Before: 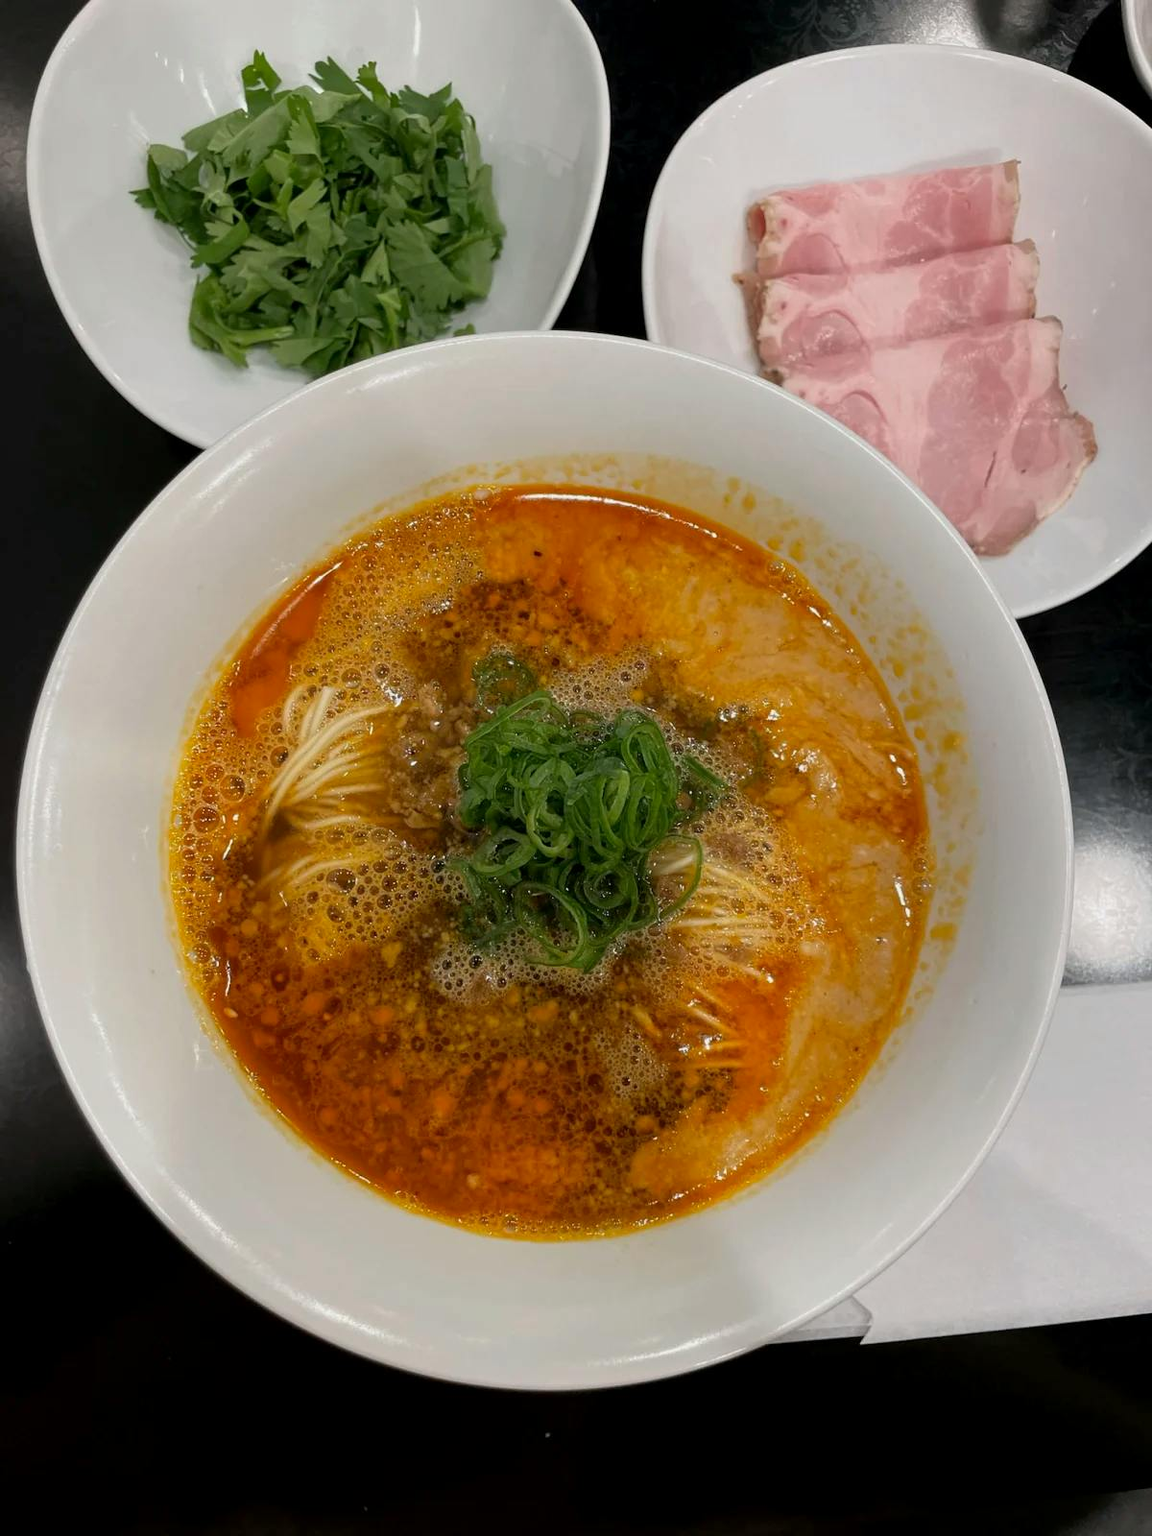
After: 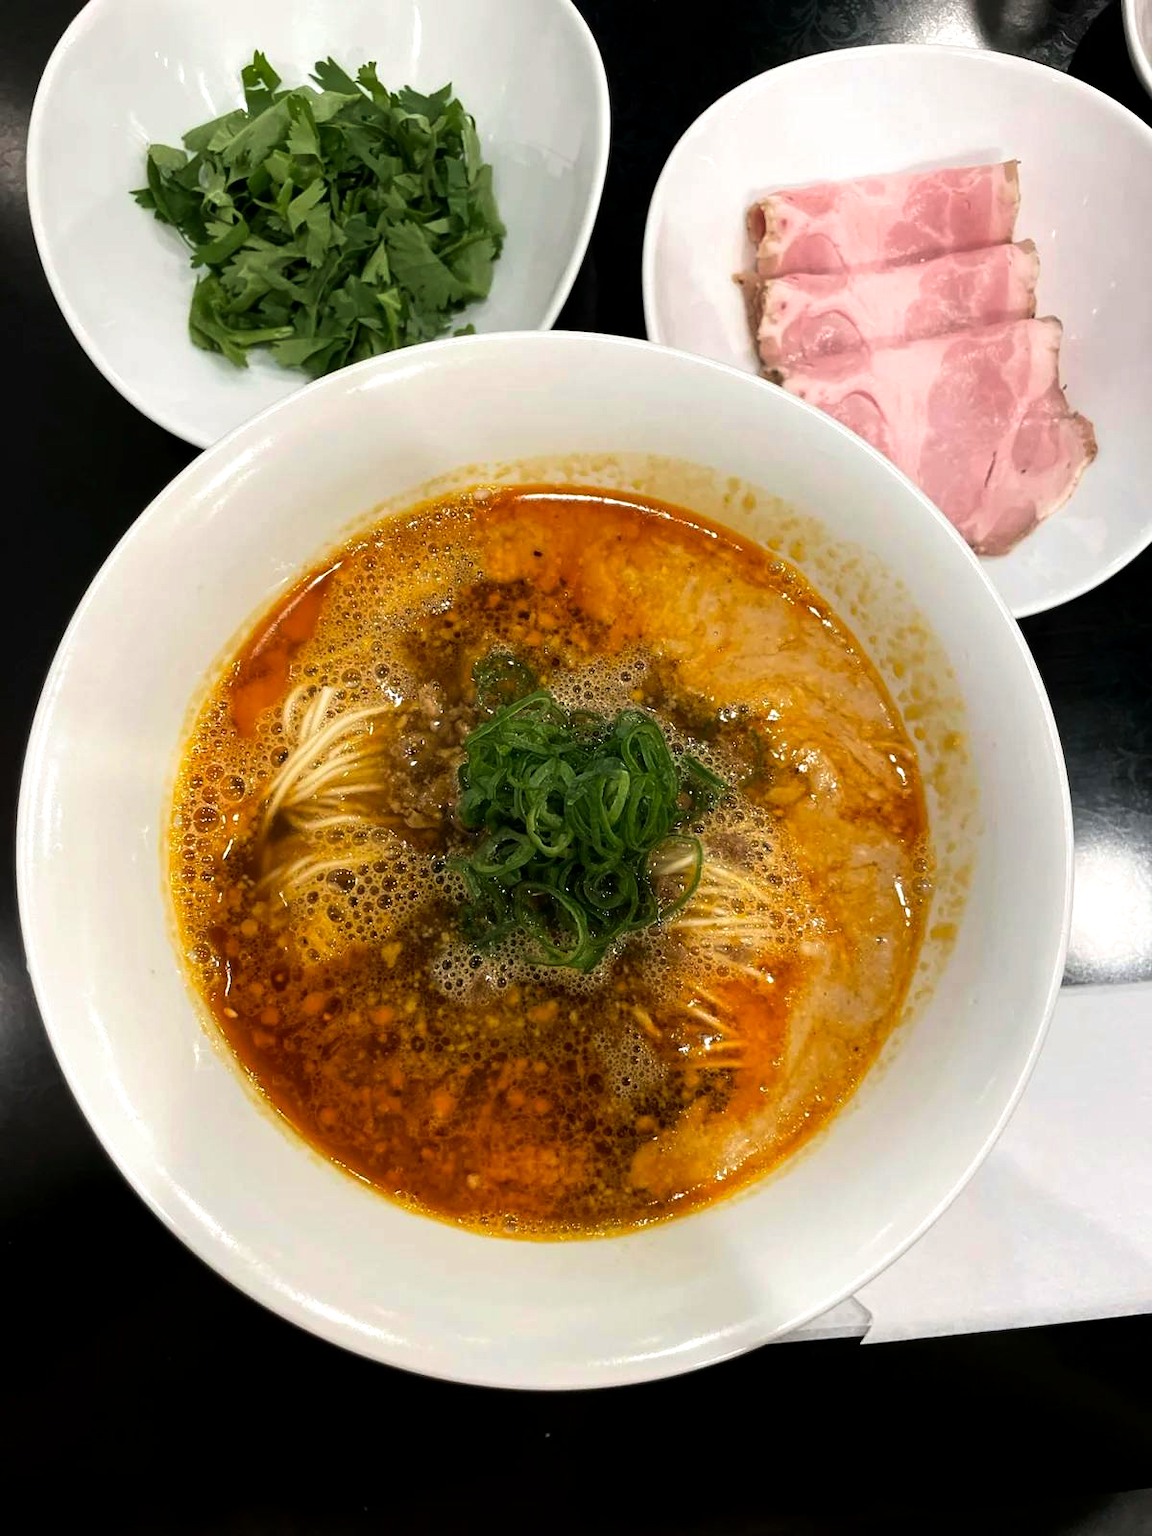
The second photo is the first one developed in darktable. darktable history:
tone equalizer: -8 EV -0.751 EV, -7 EV -0.671 EV, -6 EV -0.571 EV, -5 EV -0.386 EV, -3 EV 0.403 EV, -2 EV 0.6 EV, -1 EV 0.694 EV, +0 EV 0.78 EV, edges refinement/feathering 500, mask exposure compensation -1.57 EV, preserve details no
velvia: on, module defaults
